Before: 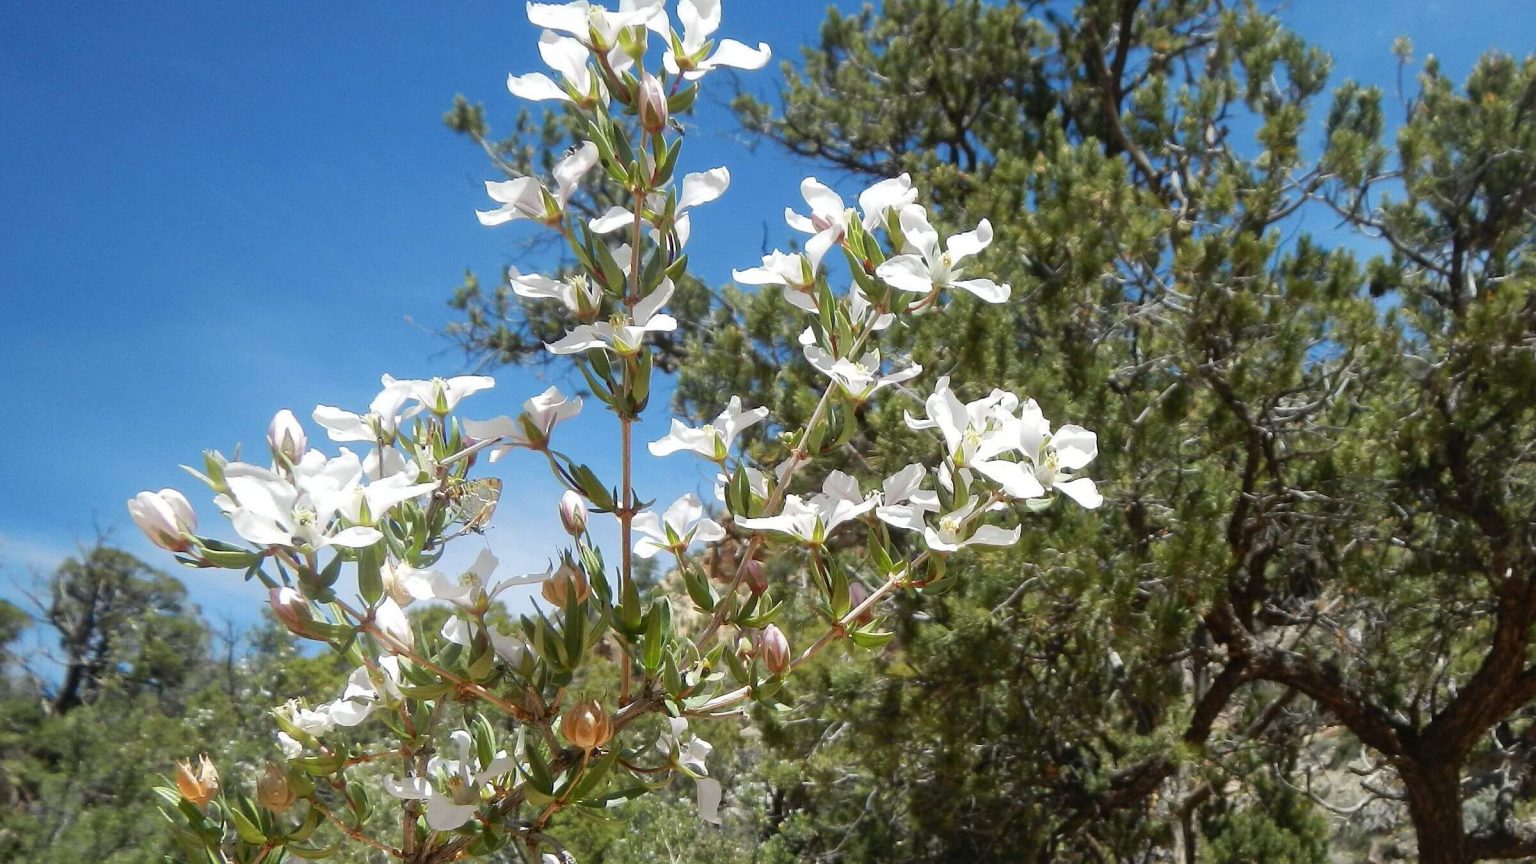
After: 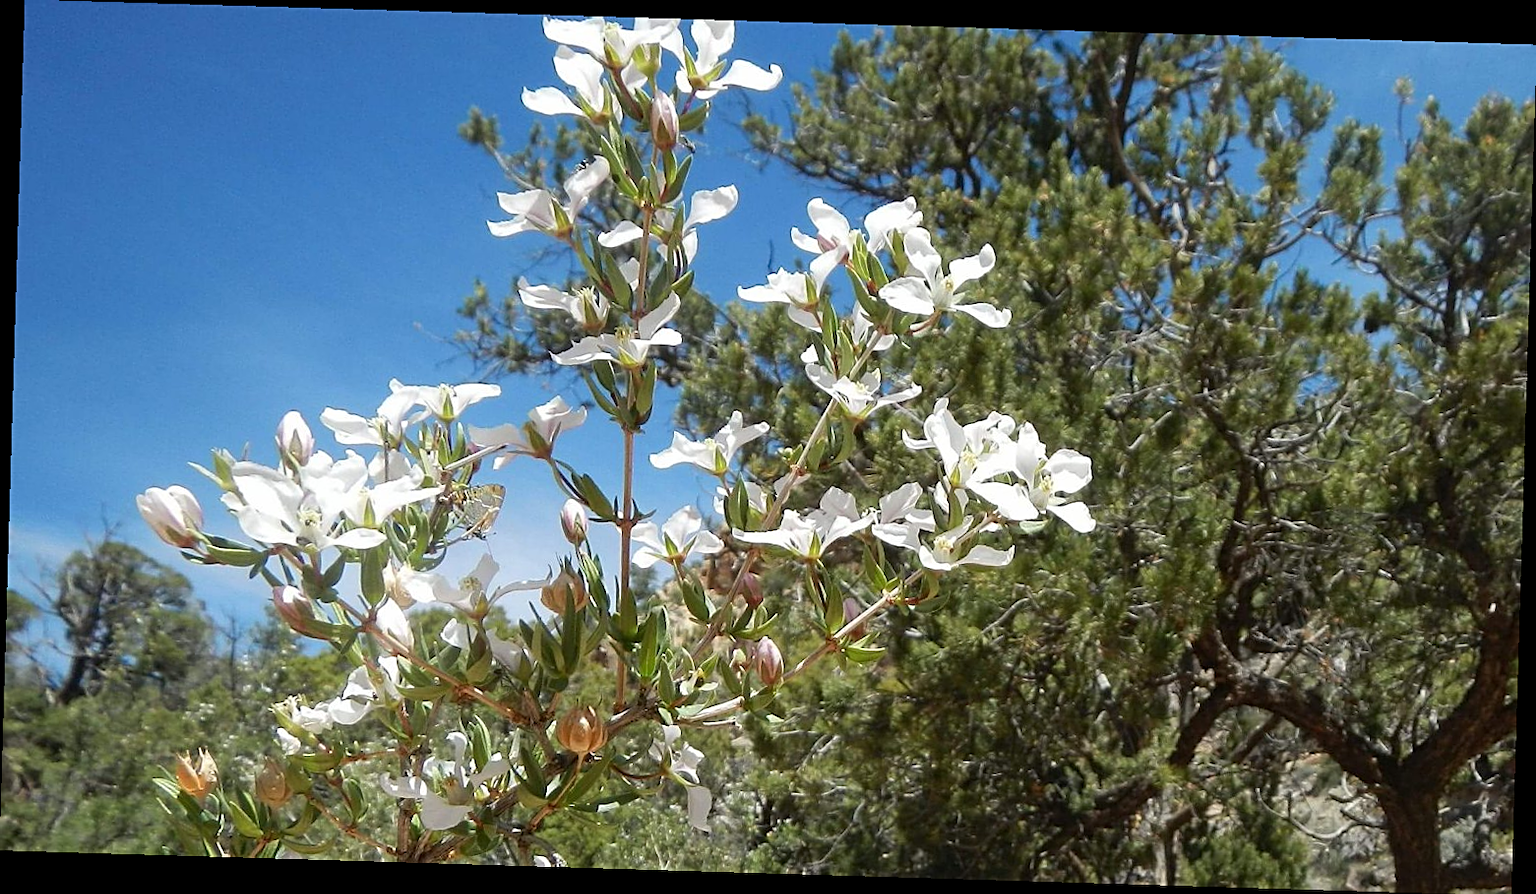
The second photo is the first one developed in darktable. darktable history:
sharpen: radius 1.967
rotate and perspective: rotation 1.72°, automatic cropping off
